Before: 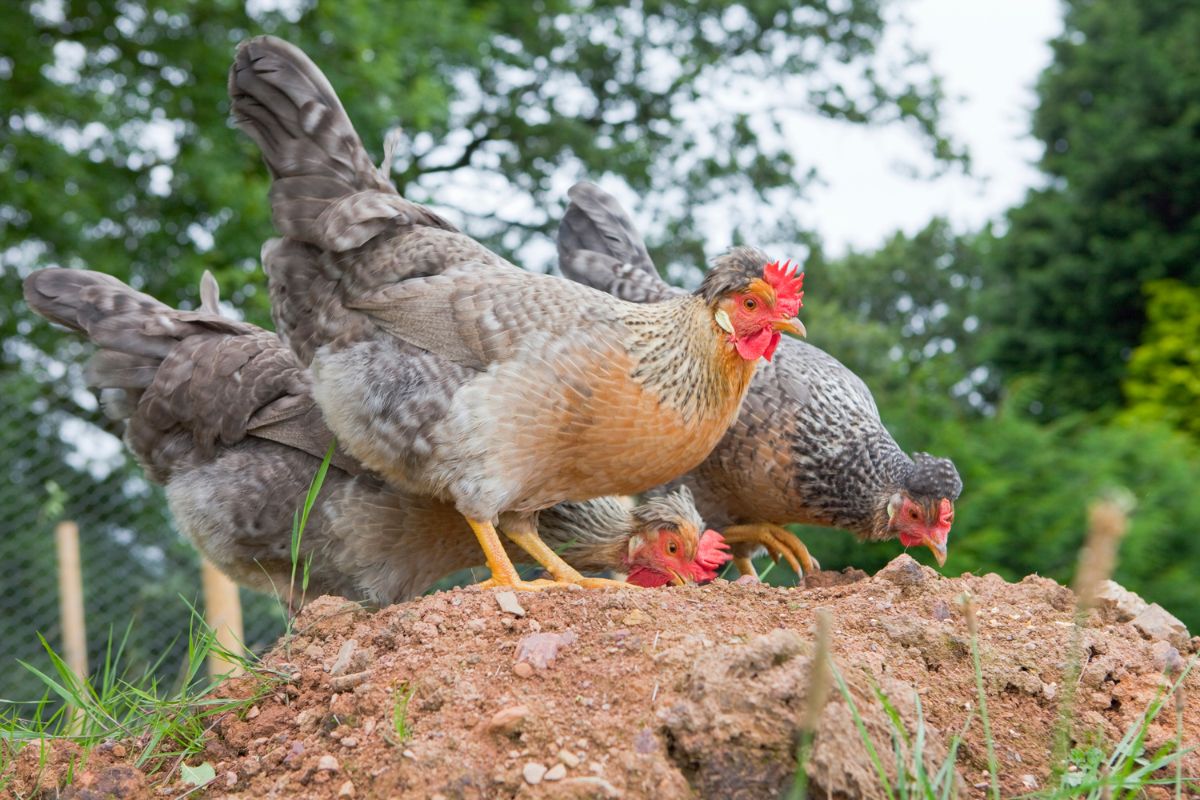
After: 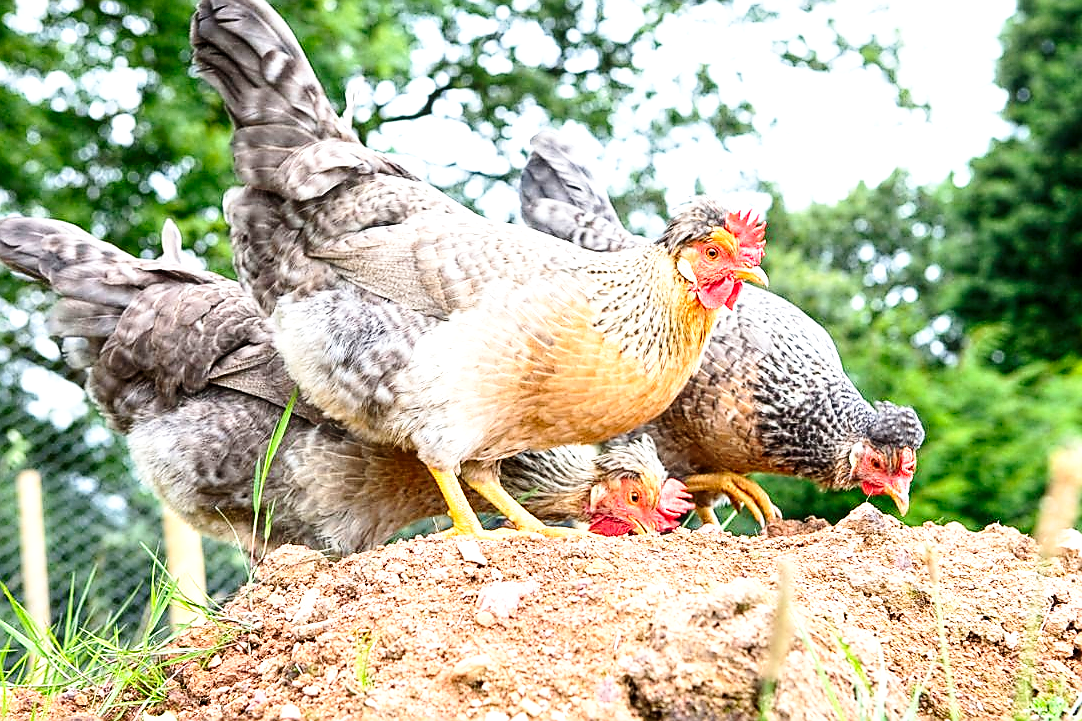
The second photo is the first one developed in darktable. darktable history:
sharpen: radius 1.373, amount 1.249, threshold 0.756
contrast brightness saturation: contrast 0.218
local contrast: highlights 96%, shadows 88%, detail 160%, midtone range 0.2
crop: left 3.243%, top 6.451%, right 6.538%, bottom 3.328%
base curve: curves: ch0 [(0, 0) (0.026, 0.03) (0.109, 0.232) (0.351, 0.748) (0.669, 0.968) (1, 1)], preserve colors none
